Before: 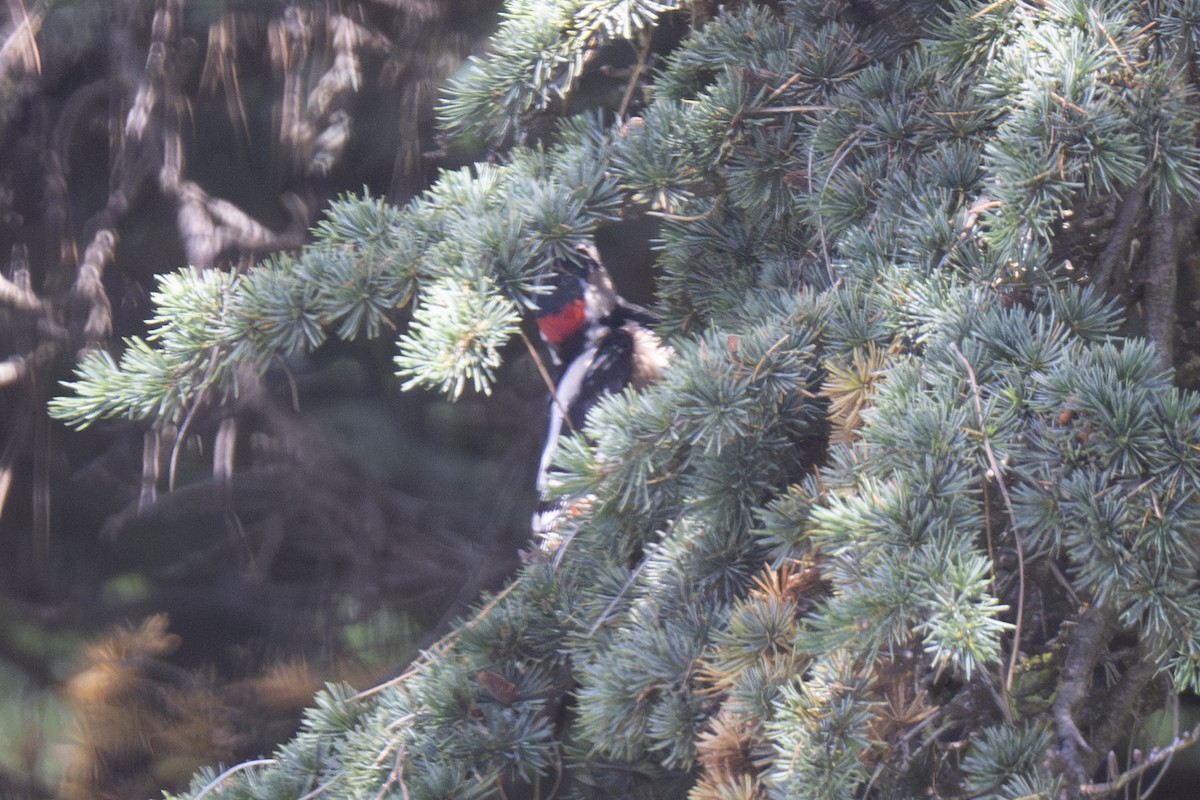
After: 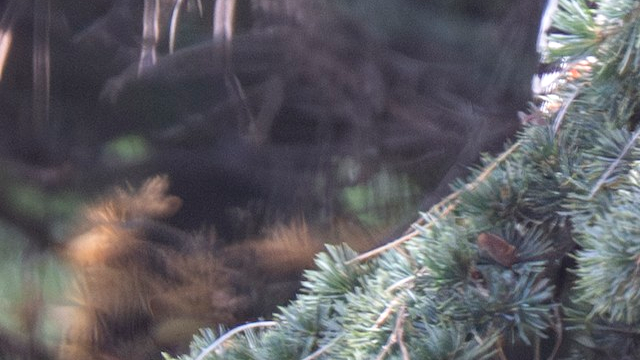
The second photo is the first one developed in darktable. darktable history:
exposure: exposure -0.01 EV, compensate highlight preservation false
crop and rotate: top 54.778%, right 46.61%, bottom 0.159%
local contrast: detail 130%
